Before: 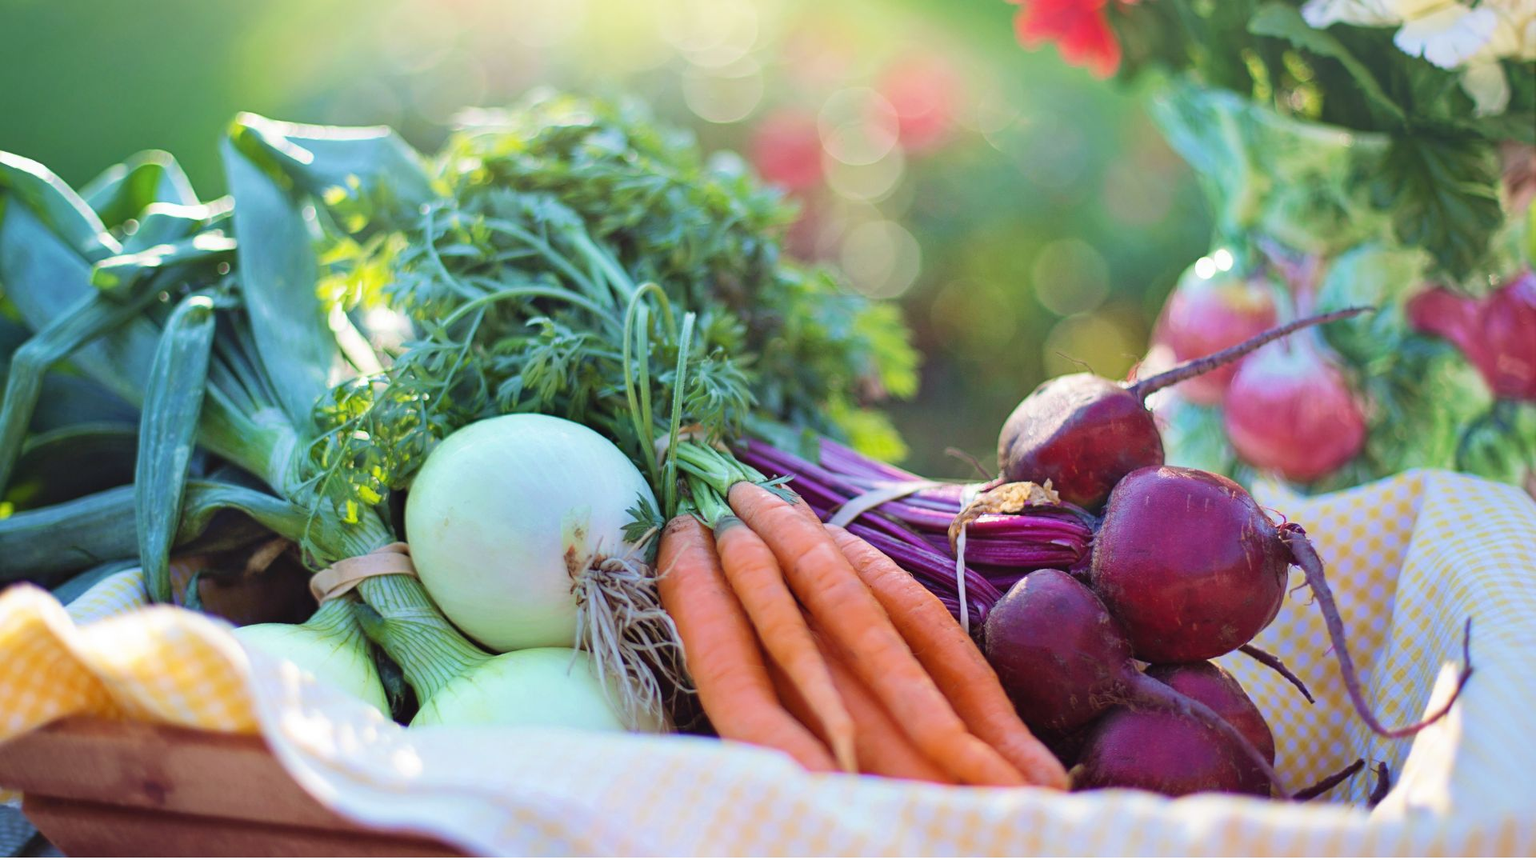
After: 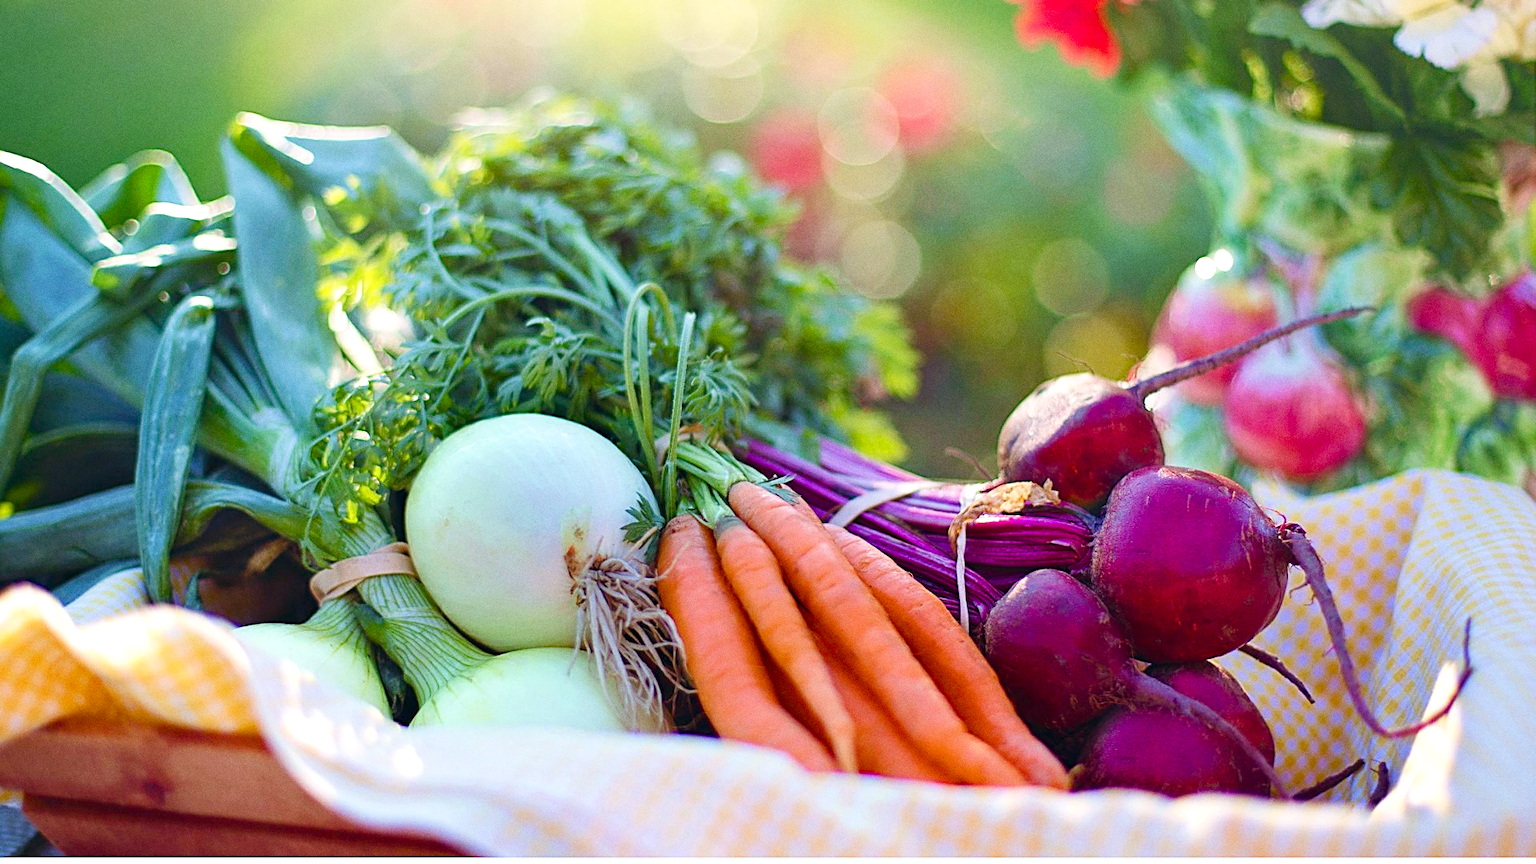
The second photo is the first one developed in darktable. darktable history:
color balance rgb: perceptual saturation grading › global saturation 20%, perceptual saturation grading › highlights -25%, perceptual saturation grading › shadows 50%
sharpen: on, module defaults
levels: levels [0, 0.476, 0.951]
grain: coarseness 0.09 ISO
color balance: lift [0.998, 0.998, 1.001, 1.002], gamma [0.995, 1.025, 0.992, 0.975], gain [0.995, 1.02, 0.997, 0.98]
